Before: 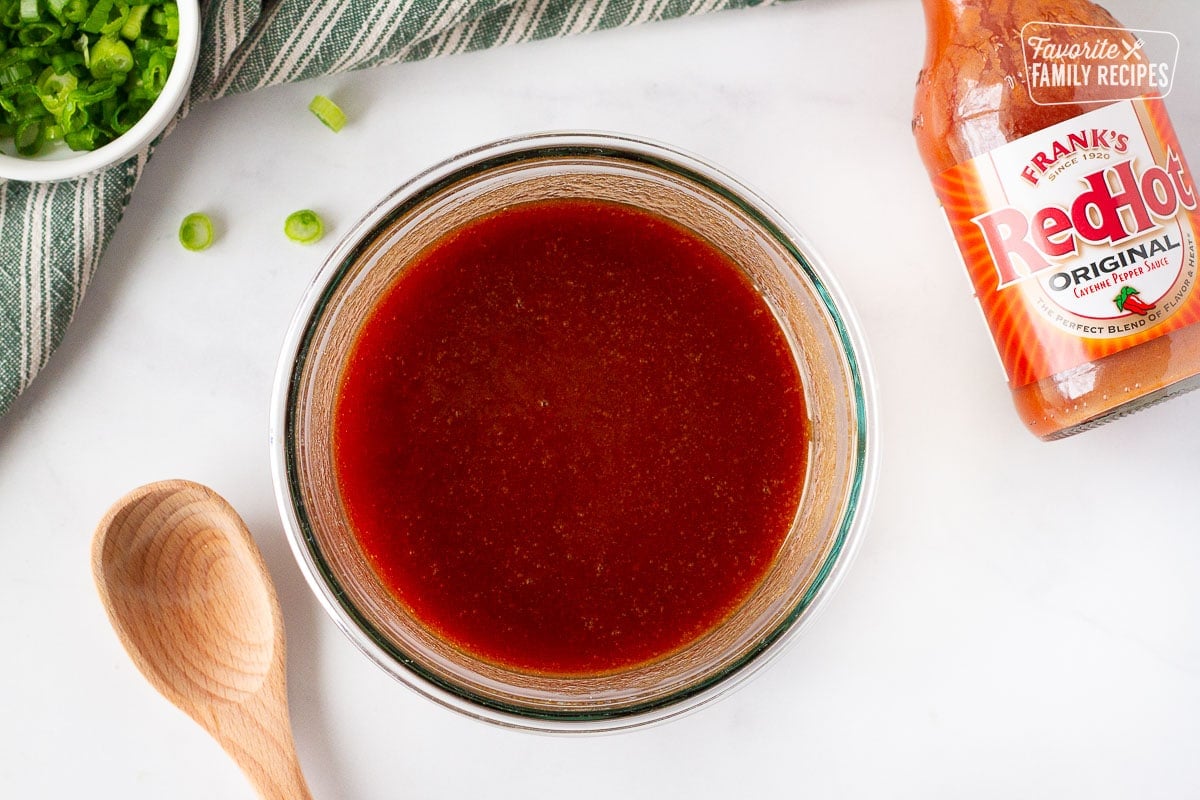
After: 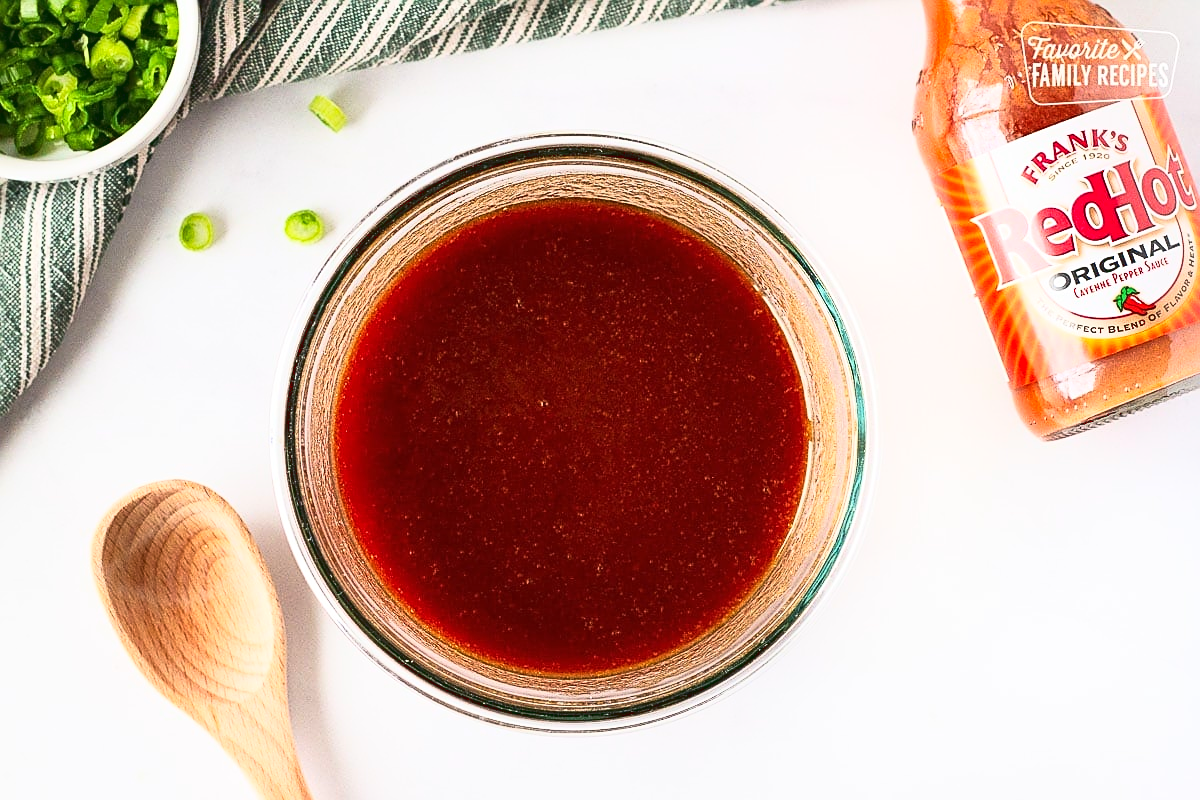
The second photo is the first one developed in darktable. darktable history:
tone curve: curves: ch0 [(0, 0.058) (0.198, 0.188) (0.512, 0.582) (0.625, 0.754) (0.81, 0.934) (1, 1)], color space Lab, linked channels, preserve colors none
sharpen: on, module defaults
